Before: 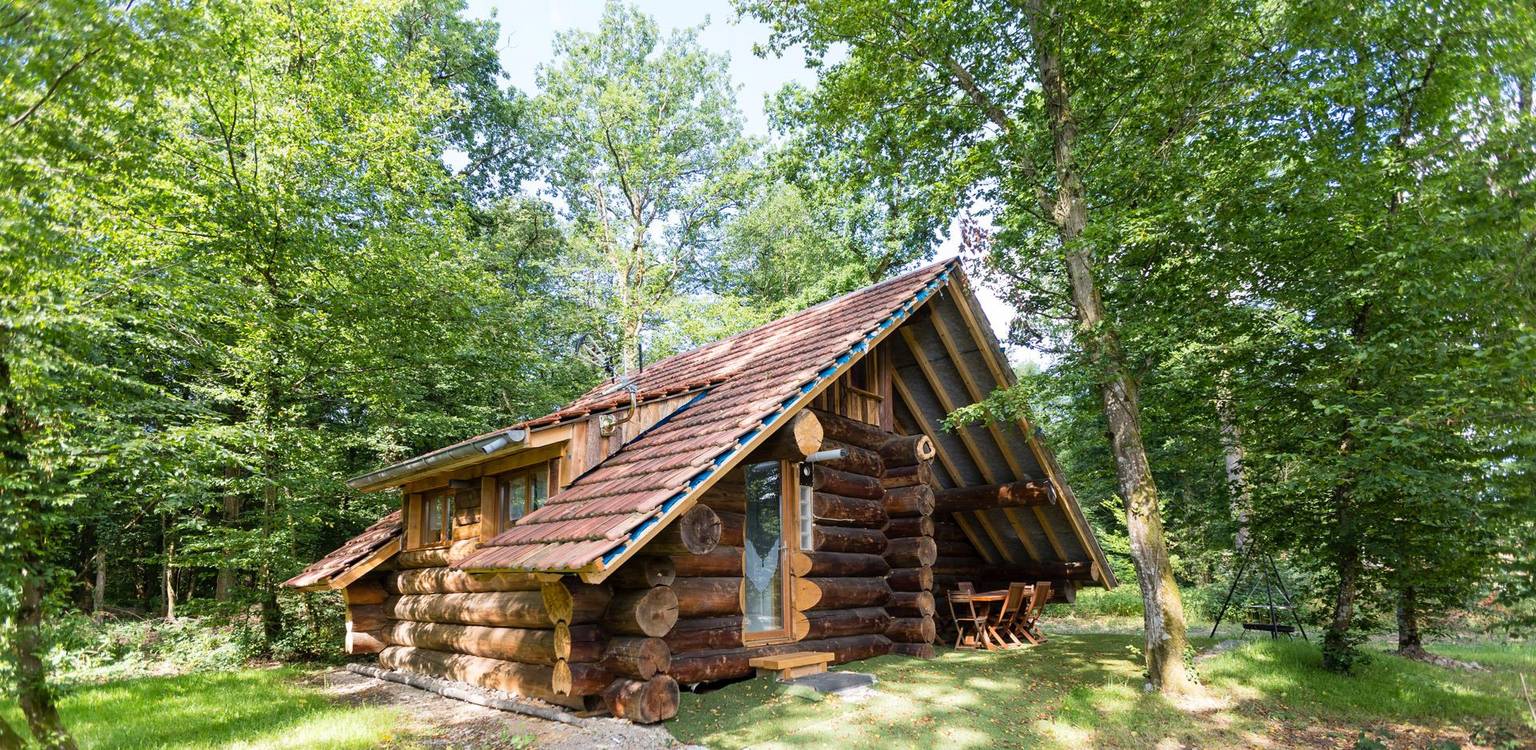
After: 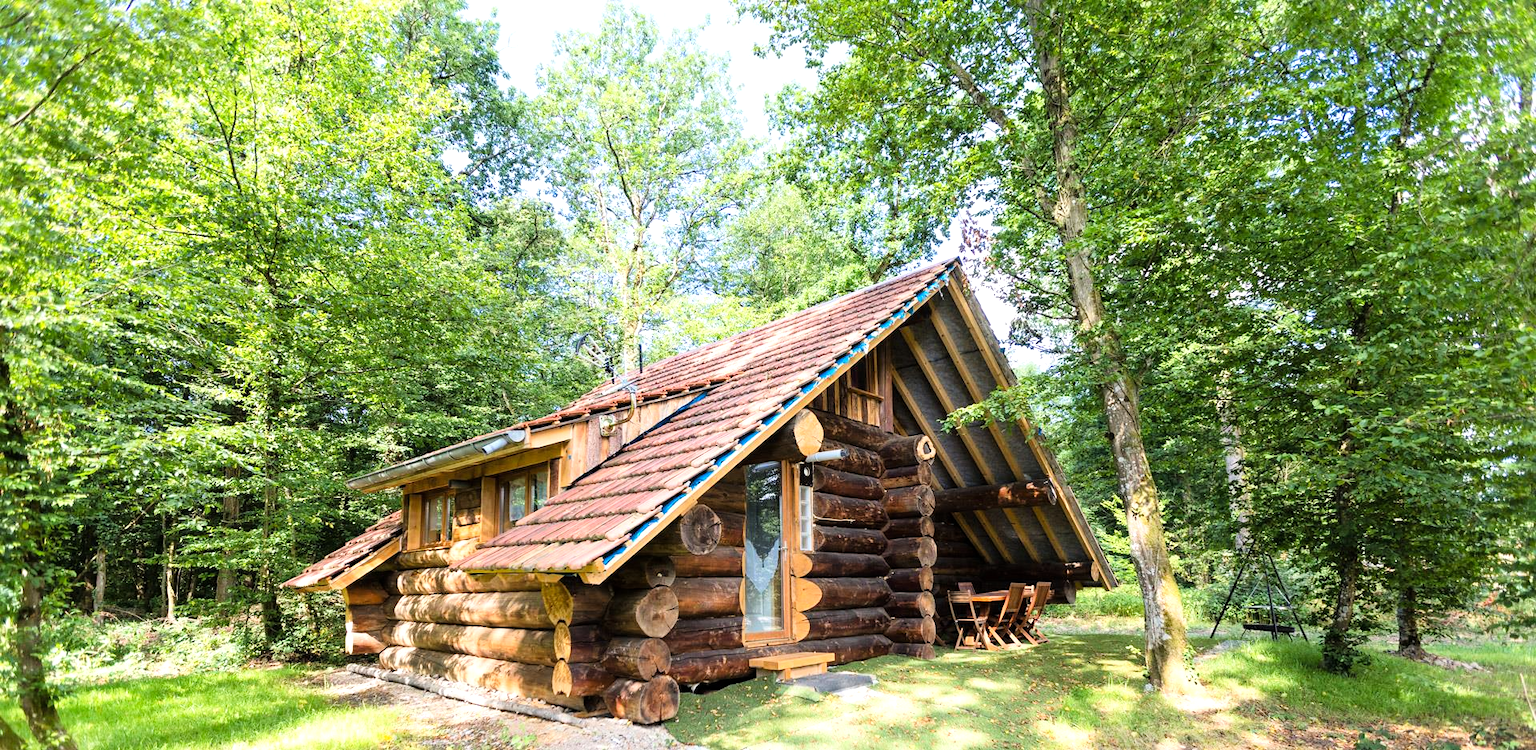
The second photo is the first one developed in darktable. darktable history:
exposure: black level correction 0, exposure 0.398 EV, compensate exposure bias true, compensate highlight preservation false
tone curve: curves: ch0 [(0, 0) (0.004, 0.001) (0.133, 0.112) (0.325, 0.362) (0.832, 0.893) (1, 1)], color space Lab, linked channels, preserve colors none
